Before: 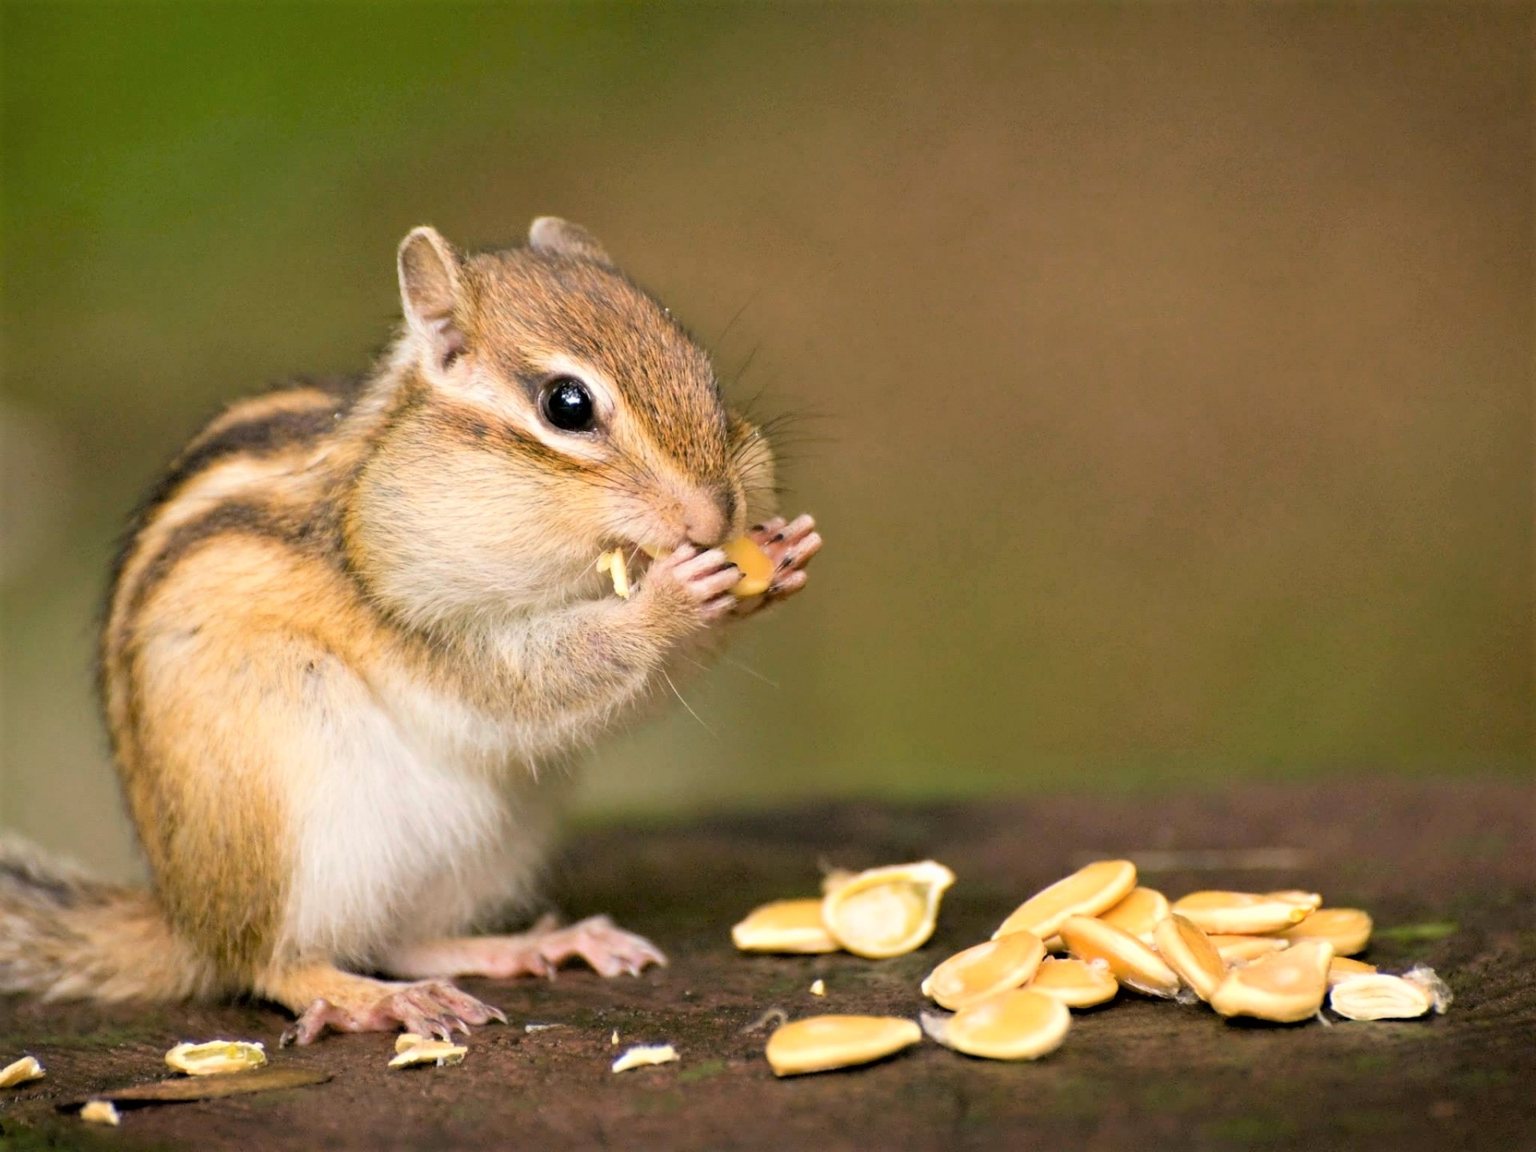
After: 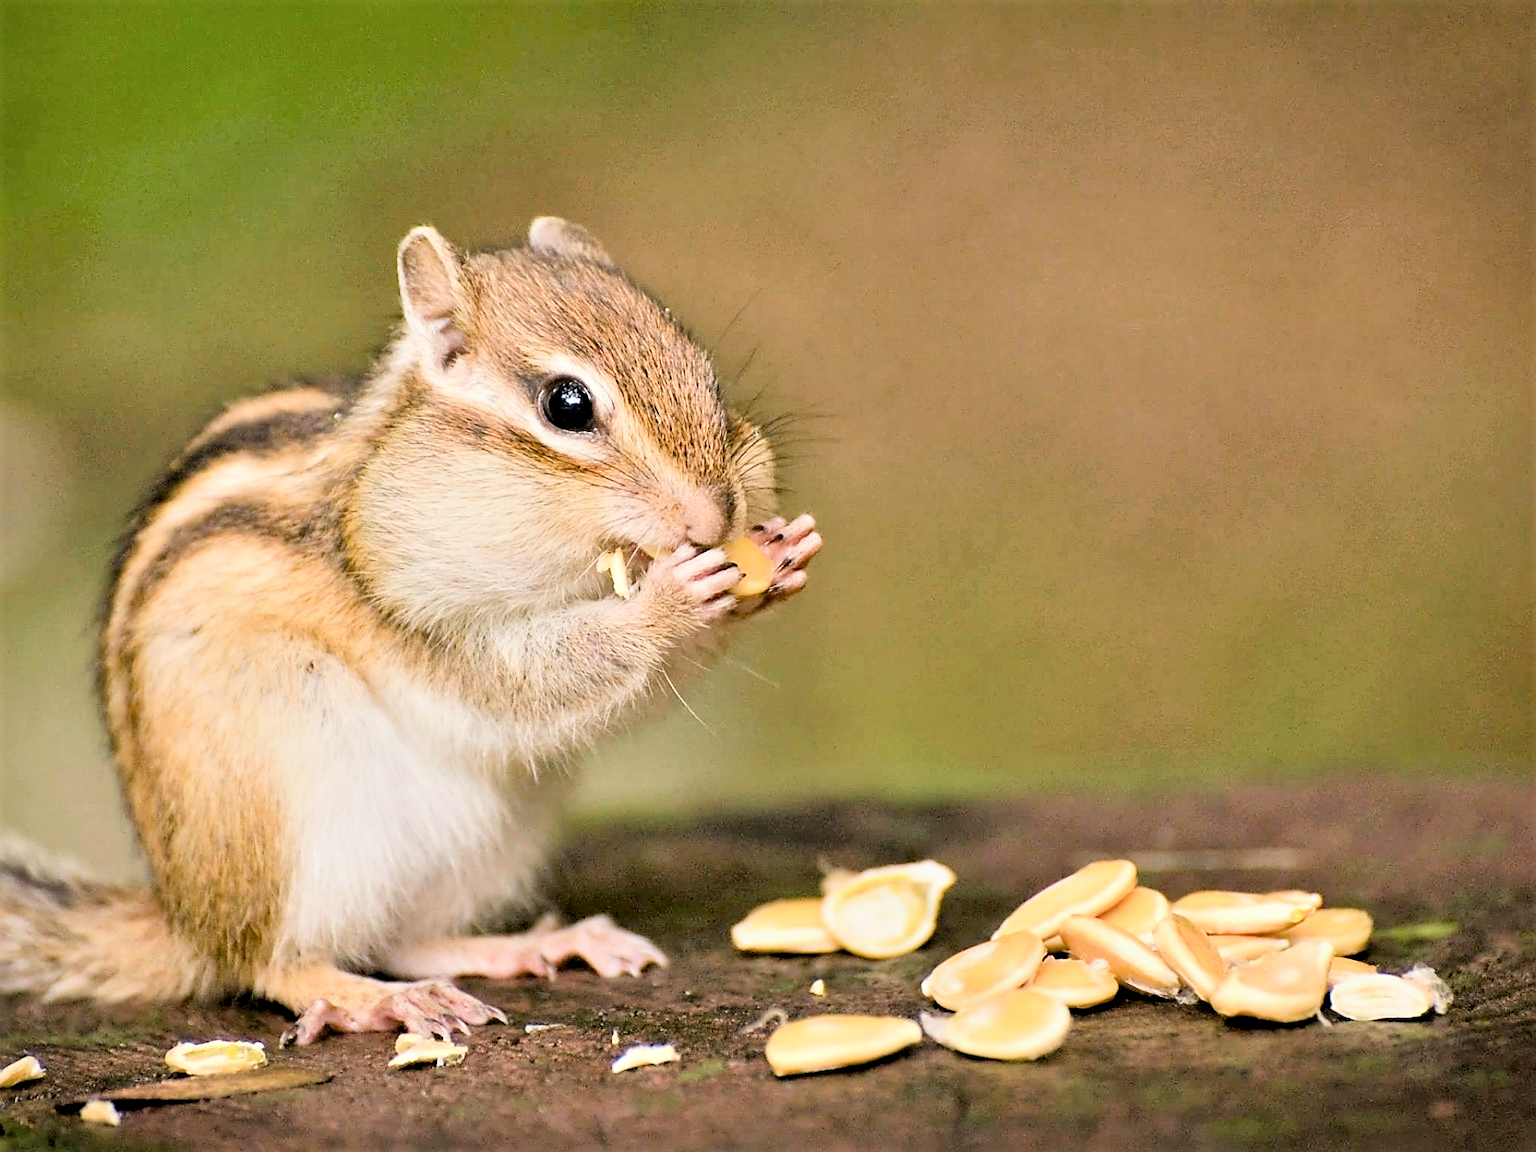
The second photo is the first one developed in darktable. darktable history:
sharpen: radius 1.357, amount 1.233, threshold 0.758
local contrast: mode bilateral grid, contrast 51, coarseness 49, detail 150%, midtone range 0.2
filmic rgb: black relative exposure -7.65 EV, white relative exposure 4.56 EV, hardness 3.61
exposure: black level correction 0, exposure 0.891 EV, compensate exposure bias true, compensate highlight preservation false
